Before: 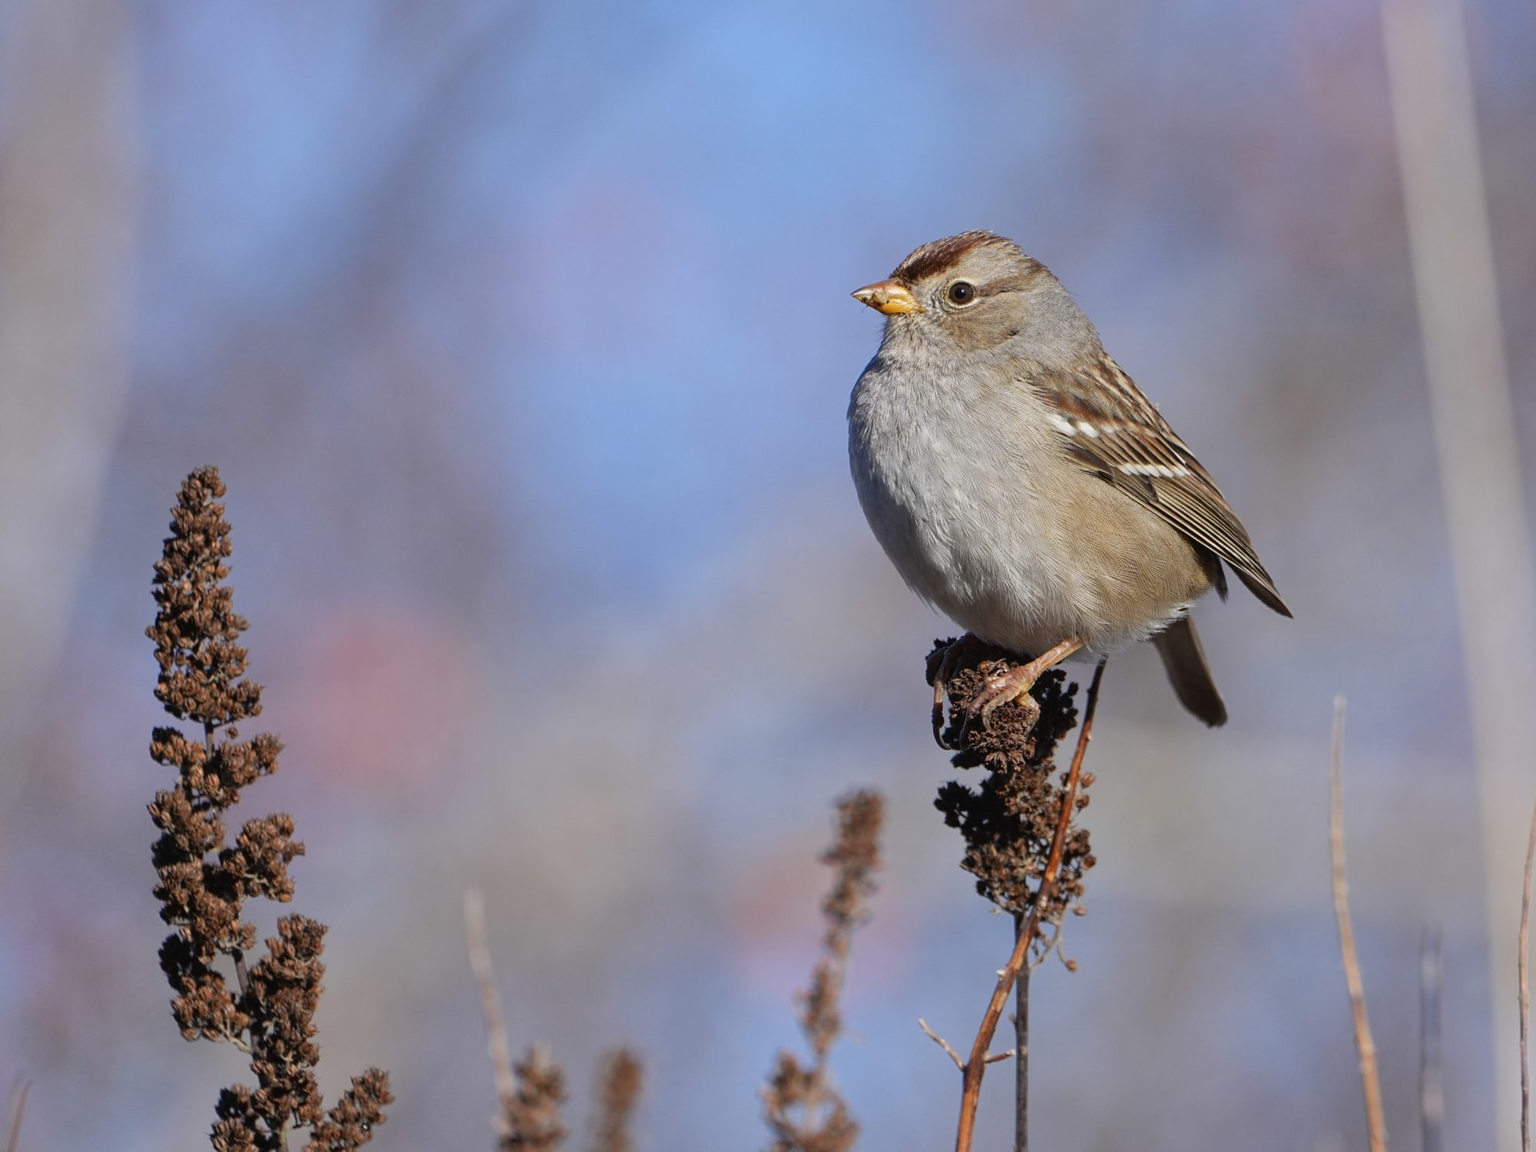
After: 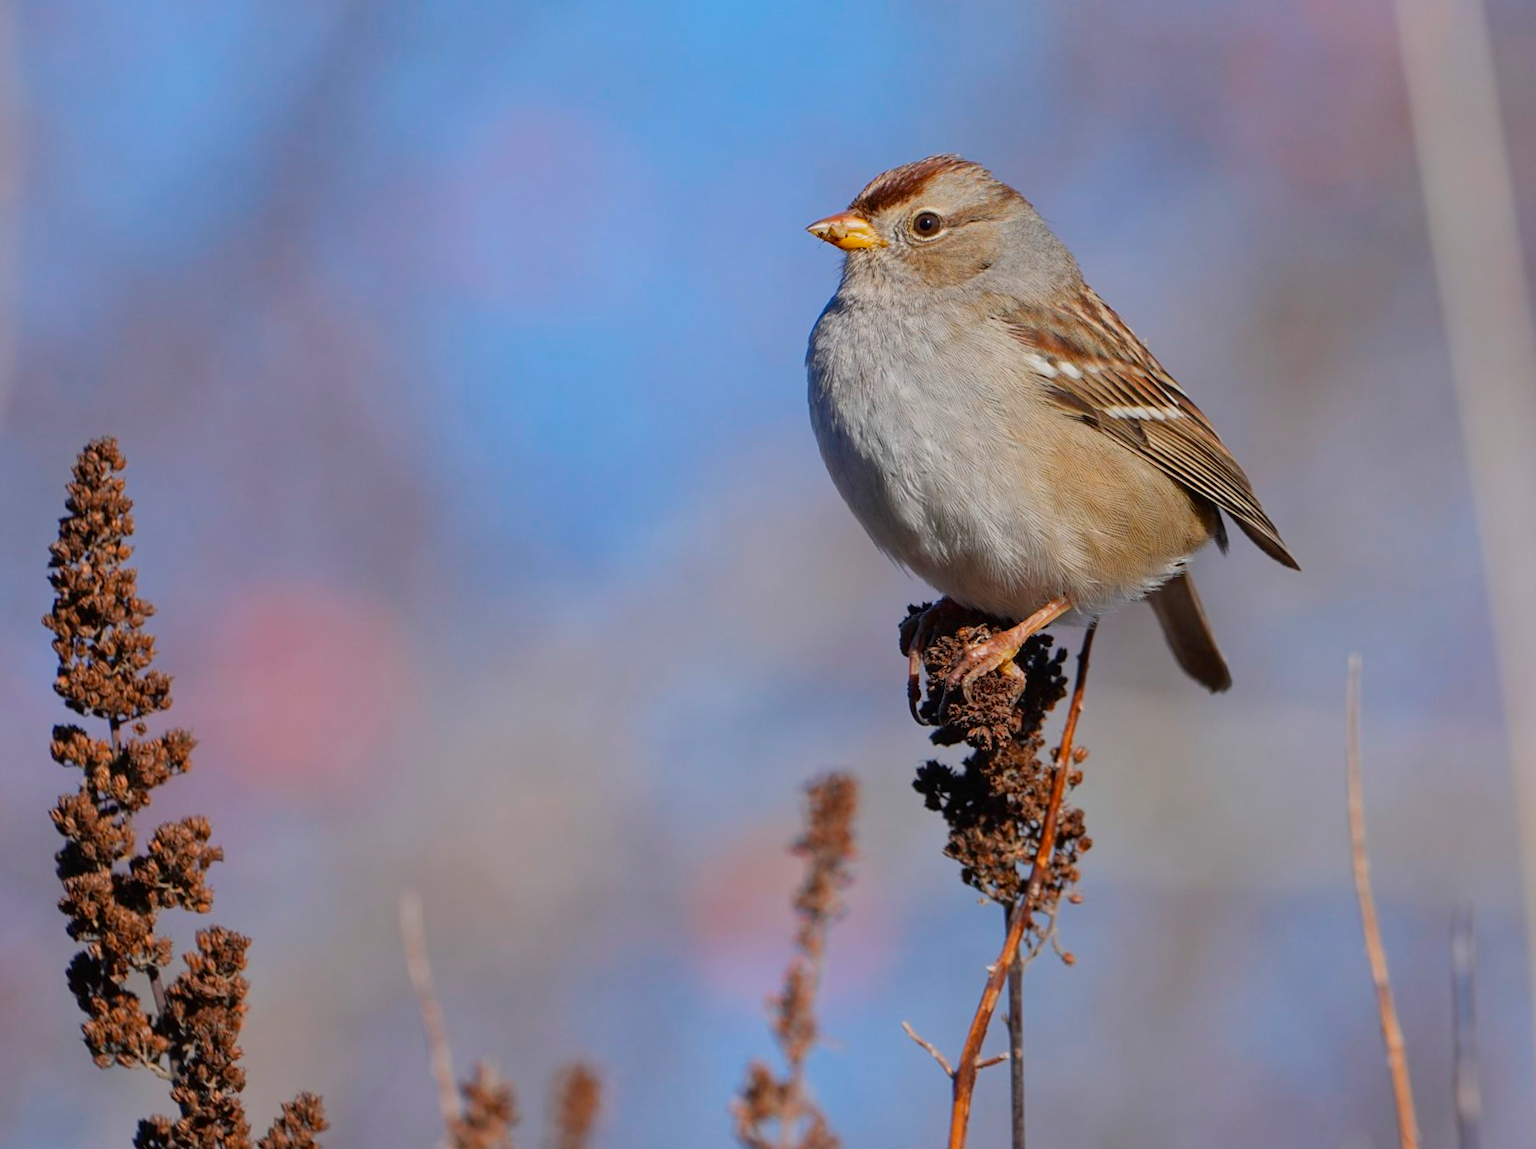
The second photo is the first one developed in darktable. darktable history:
exposure: exposure -0.072 EV, compensate highlight preservation false
crop and rotate: angle 1.59°, left 5.559%, top 5.705%
color balance rgb: linear chroma grading › global chroma 15.294%, perceptual saturation grading › global saturation 6.277%, contrast -10.572%
